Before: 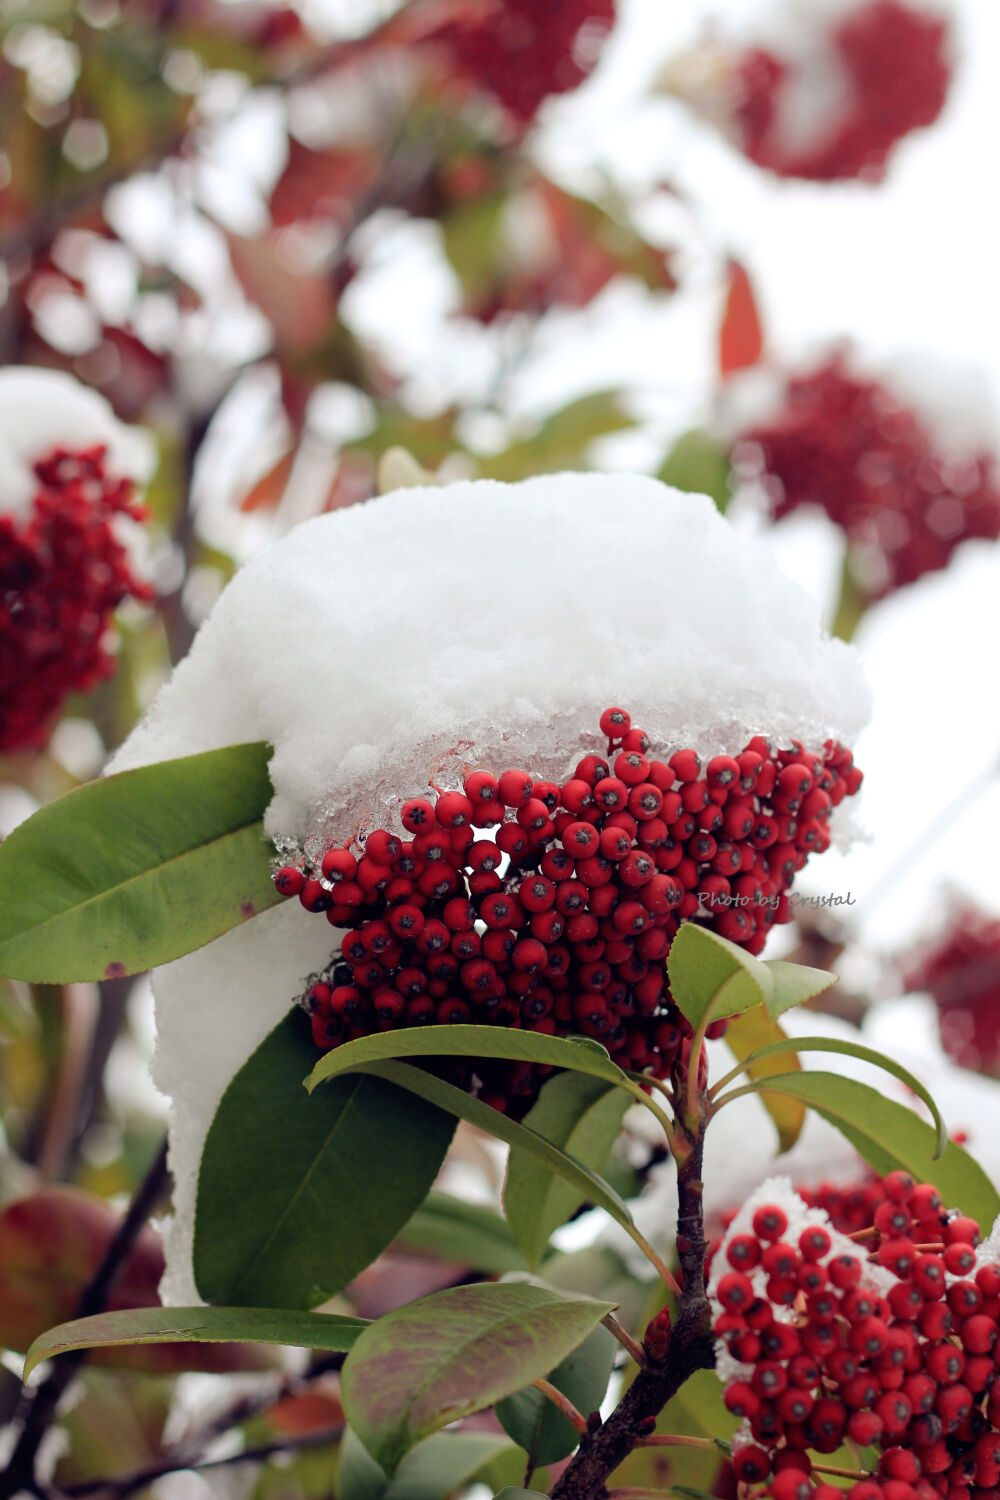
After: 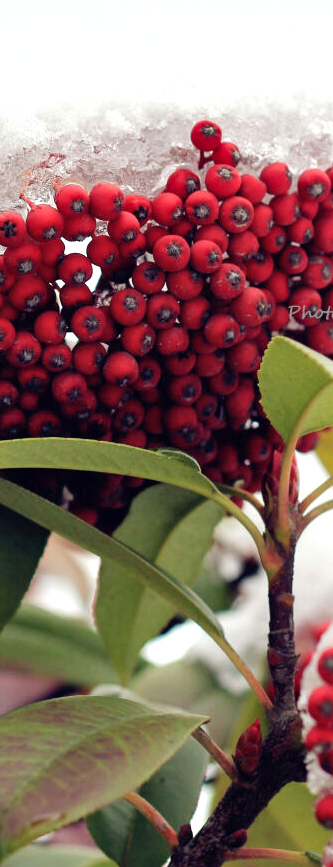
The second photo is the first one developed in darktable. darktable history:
shadows and highlights: soften with gaussian
exposure: black level correction 0, exposure 0.499 EV, compensate highlight preservation false
crop: left 40.949%, top 39.194%, right 25.664%, bottom 2.962%
